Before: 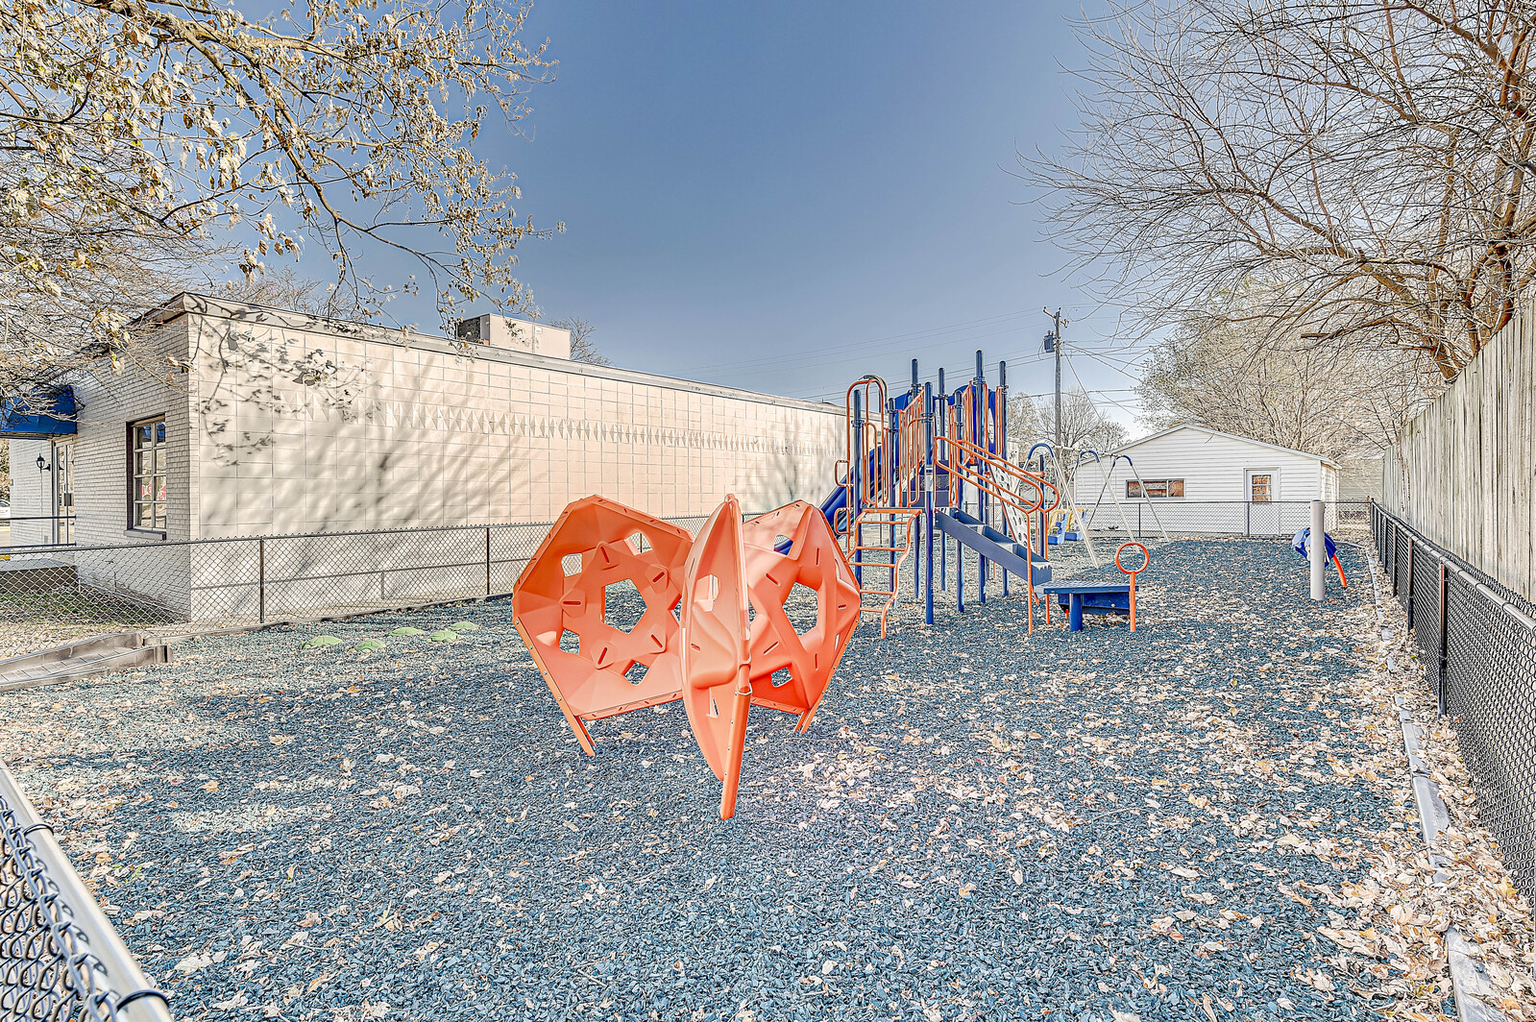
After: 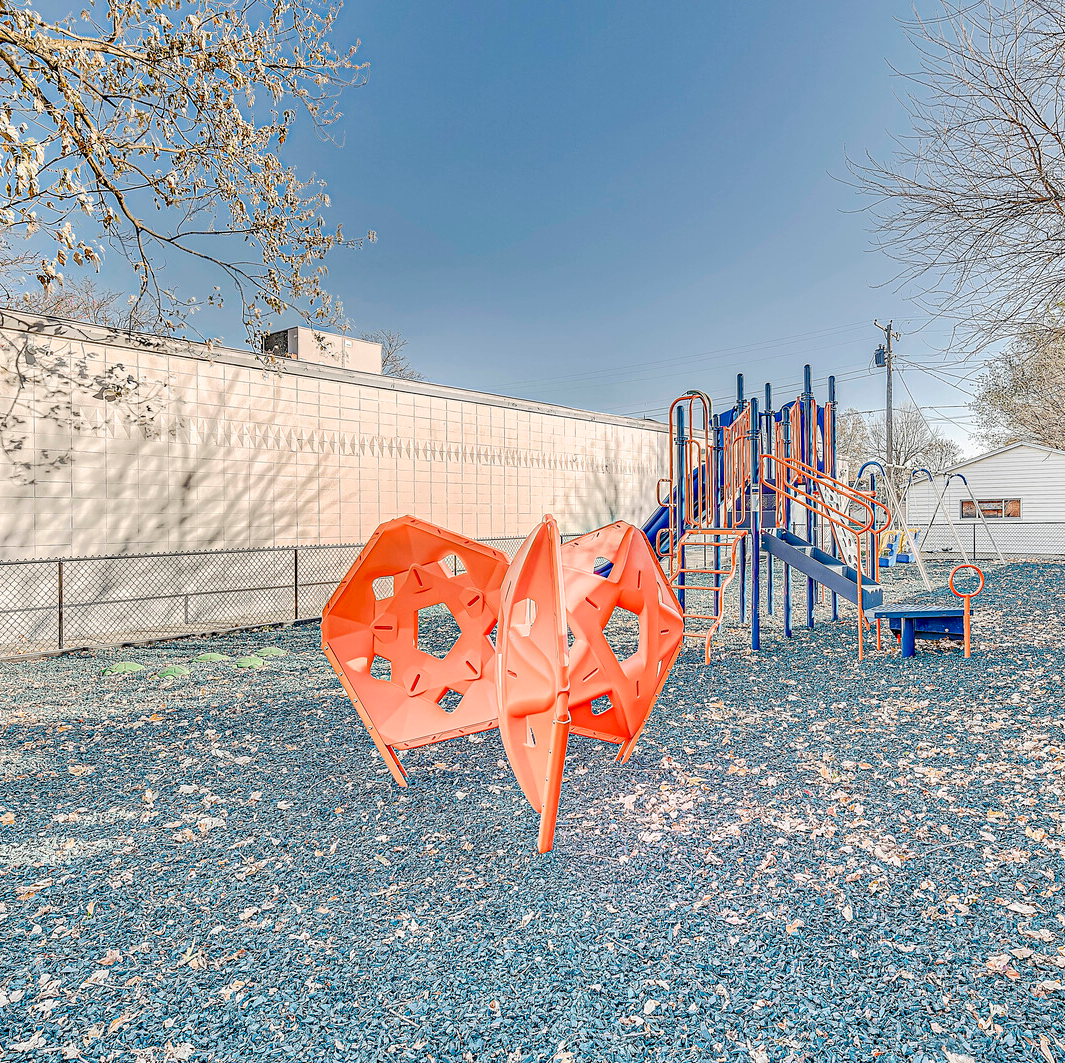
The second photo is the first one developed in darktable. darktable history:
crop and rotate: left 13.365%, right 20.022%
exposure: compensate highlight preservation false
